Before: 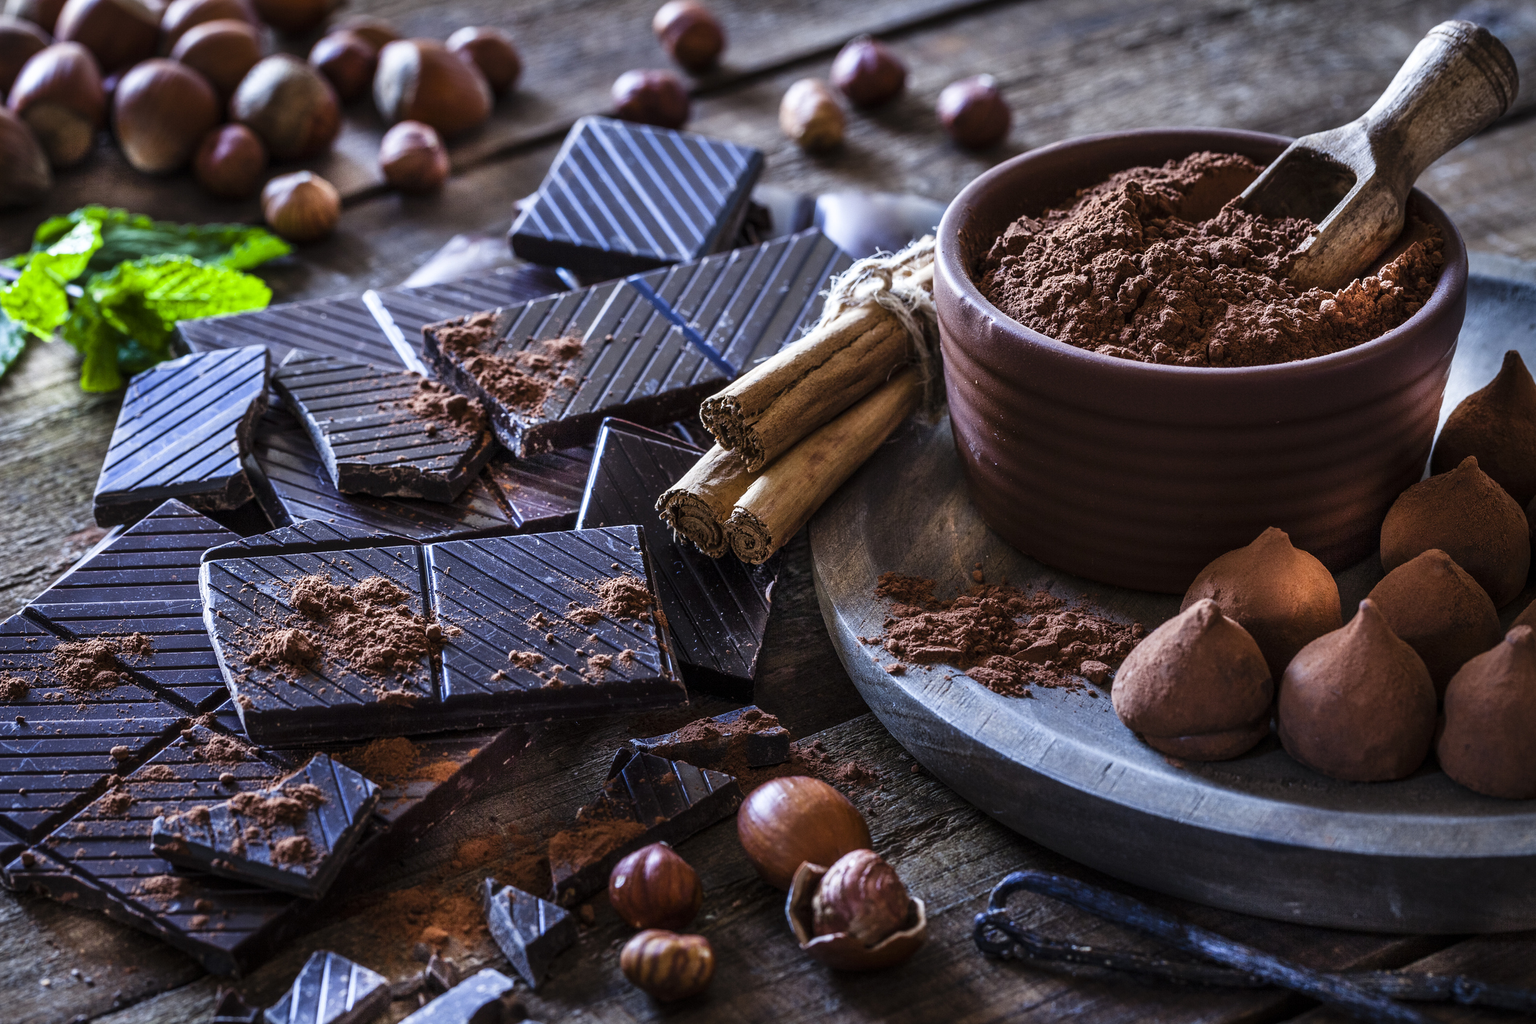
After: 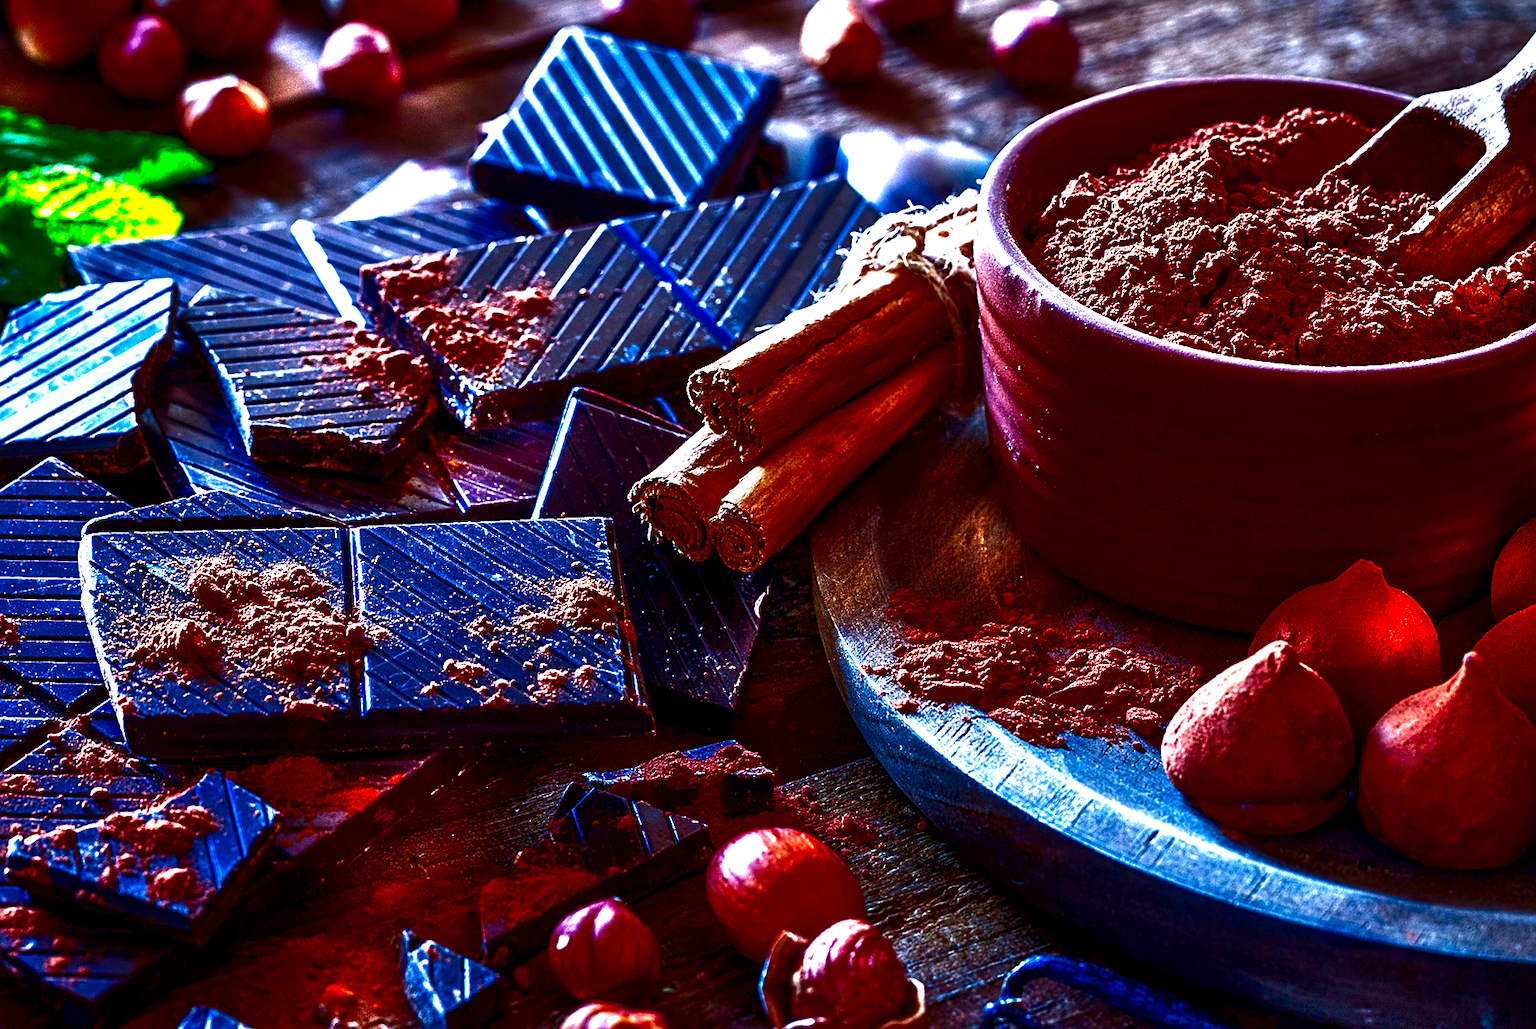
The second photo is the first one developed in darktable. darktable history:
contrast brightness saturation: brightness -0.989, saturation 0.994
crop and rotate: angle -2.99°, left 5.315%, top 5.208%, right 4.601%, bottom 4.233%
sharpen: on, module defaults
velvia: on, module defaults
local contrast: highlights 102%, shadows 98%, detail 131%, midtone range 0.2
exposure: exposure 1.16 EV, compensate exposure bias true, compensate highlight preservation false
tone equalizer: -7 EV 0.15 EV, -6 EV 0.634 EV, -5 EV 1.14 EV, -4 EV 1.34 EV, -3 EV 1.14 EV, -2 EV 0.6 EV, -1 EV 0.162 EV
